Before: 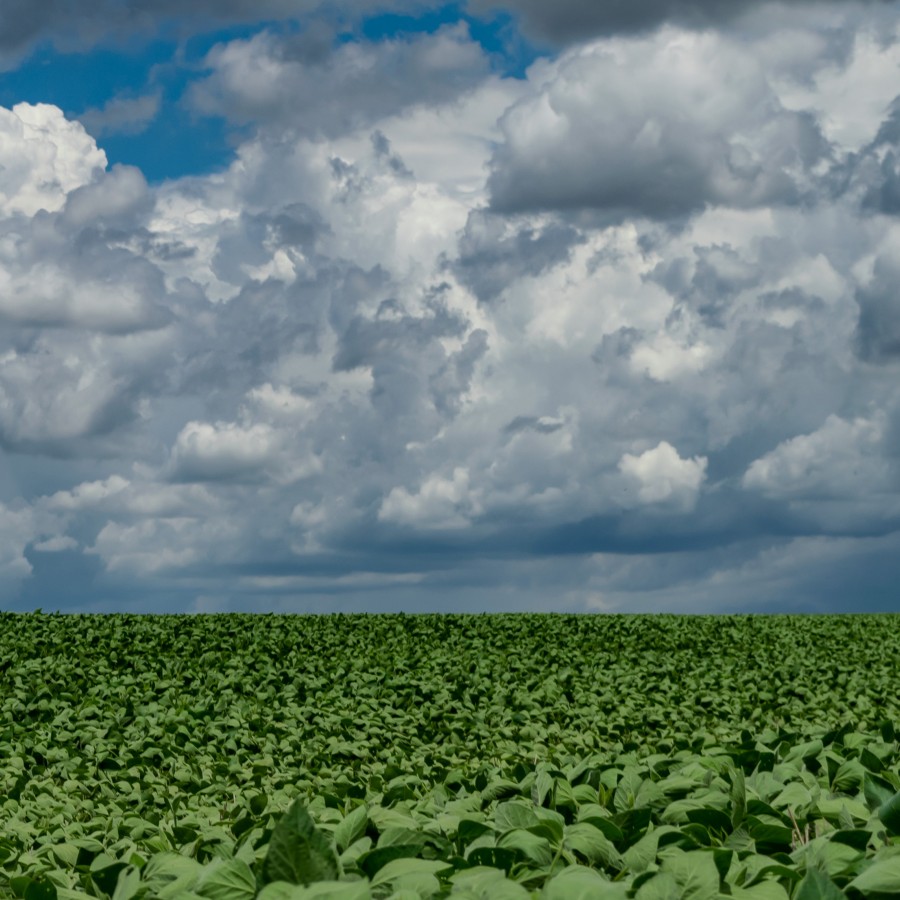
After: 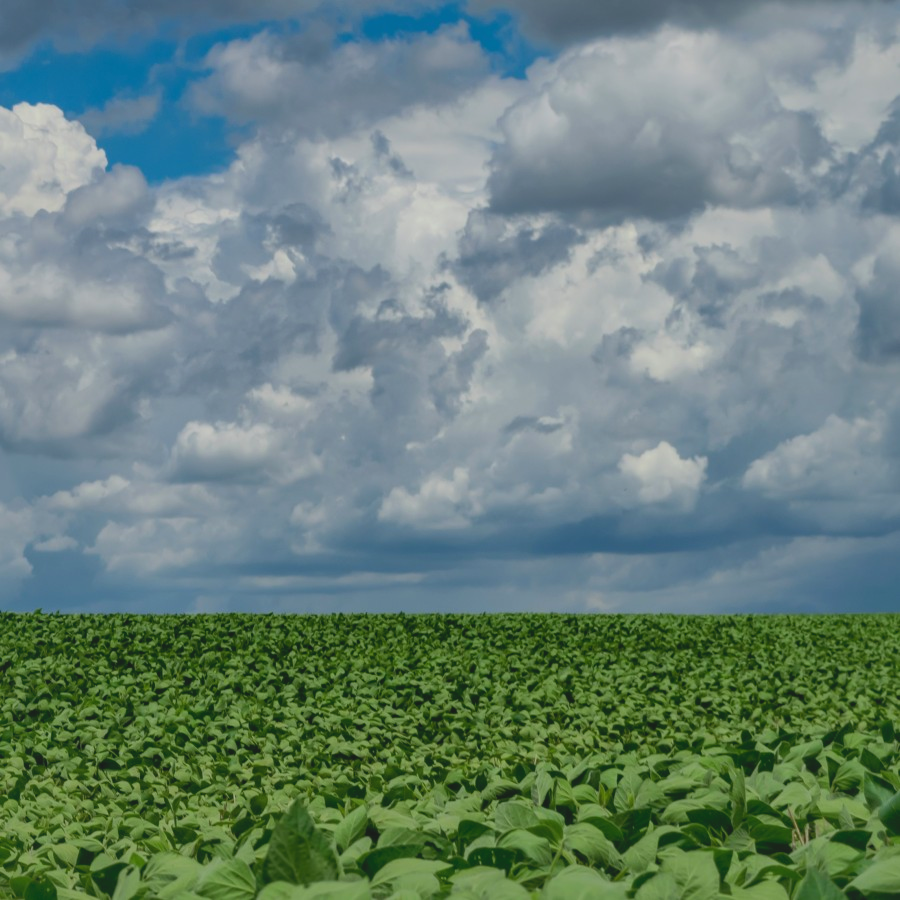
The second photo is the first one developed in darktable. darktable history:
shadows and highlights: on, module defaults
contrast brightness saturation: contrast -0.091, brightness 0.049, saturation 0.081
